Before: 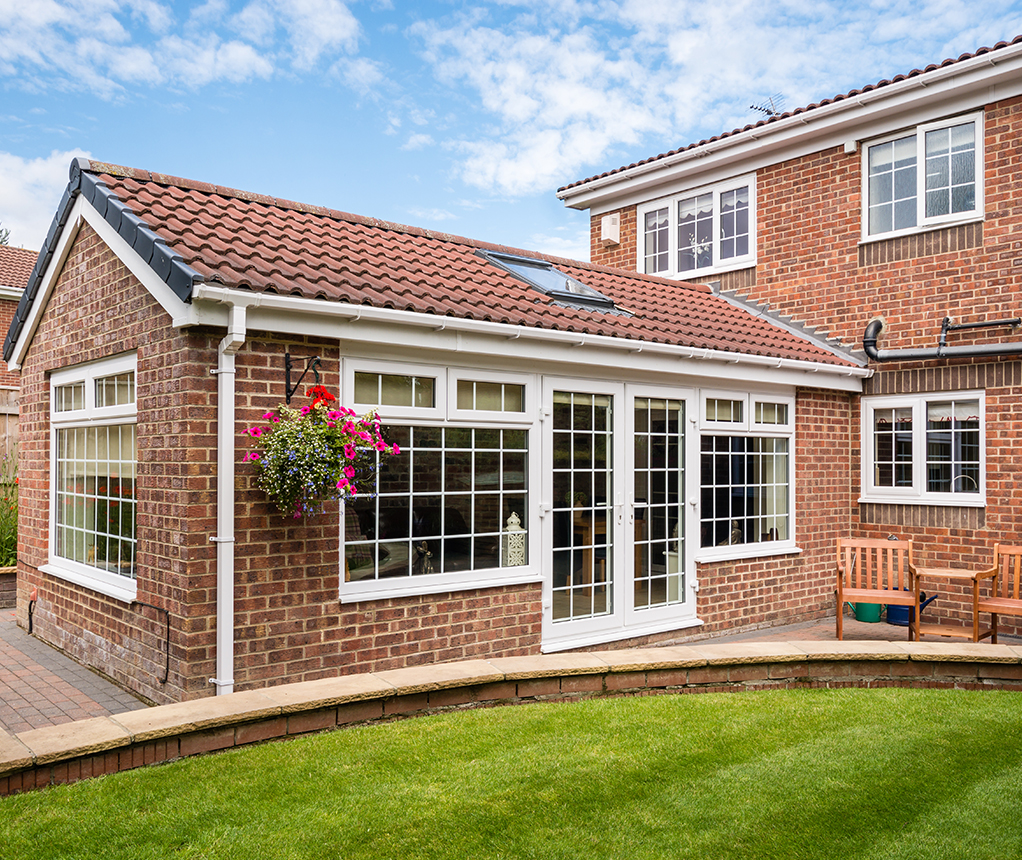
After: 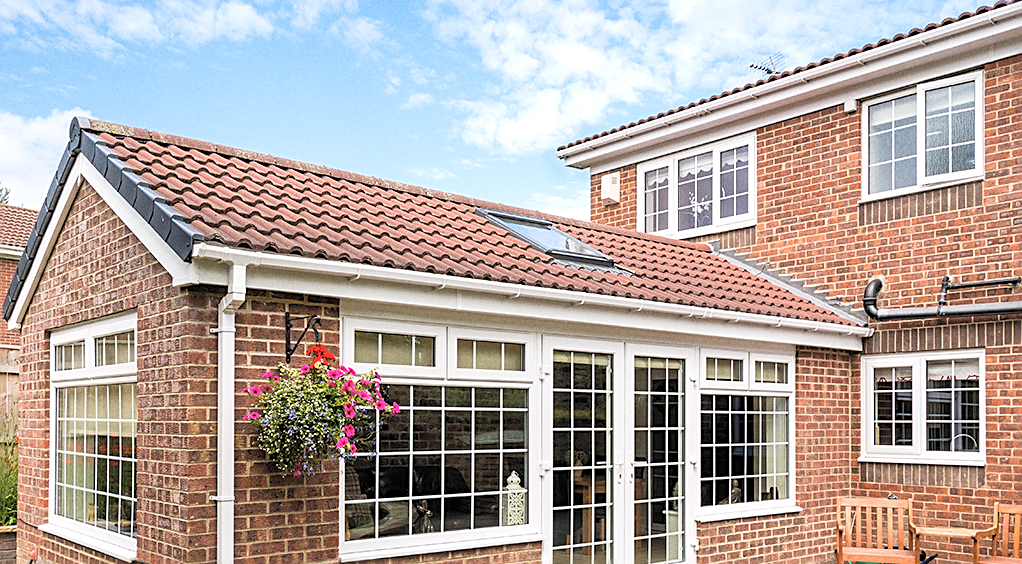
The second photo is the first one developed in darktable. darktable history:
grain: coarseness 22.88 ISO
color balance: lift [1.007, 1, 1, 1], gamma [1.097, 1, 1, 1]
sharpen: on, module defaults
crop and rotate: top 4.848%, bottom 29.503%
rgb levels: levels [[0.013, 0.434, 0.89], [0, 0.5, 1], [0, 0.5, 1]]
